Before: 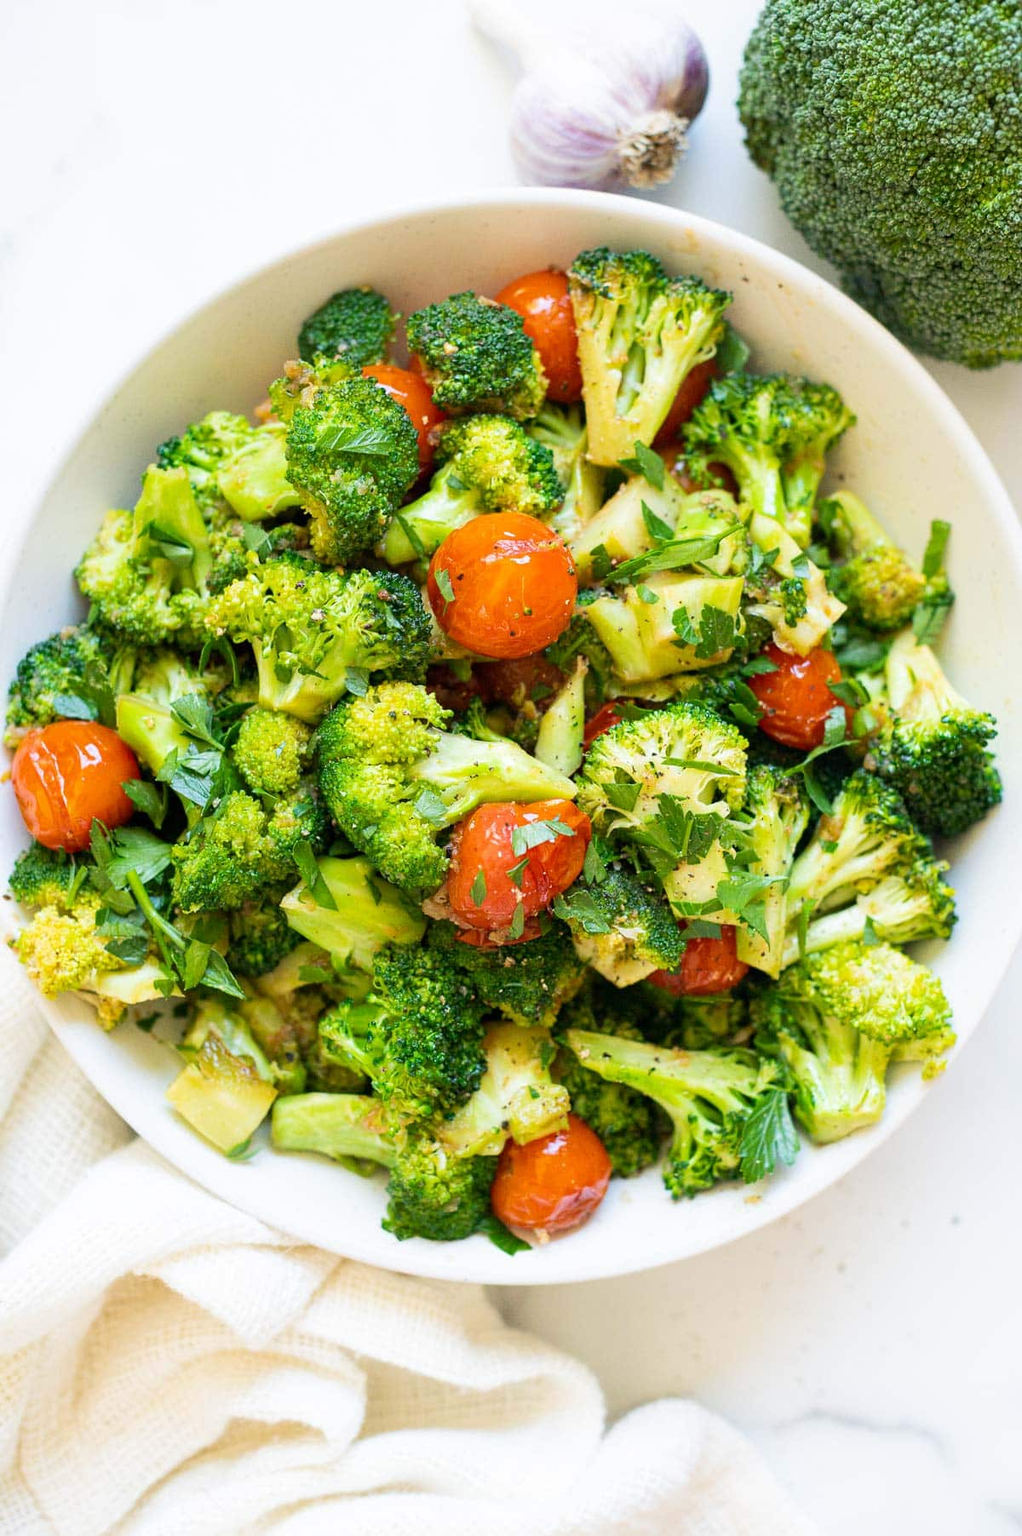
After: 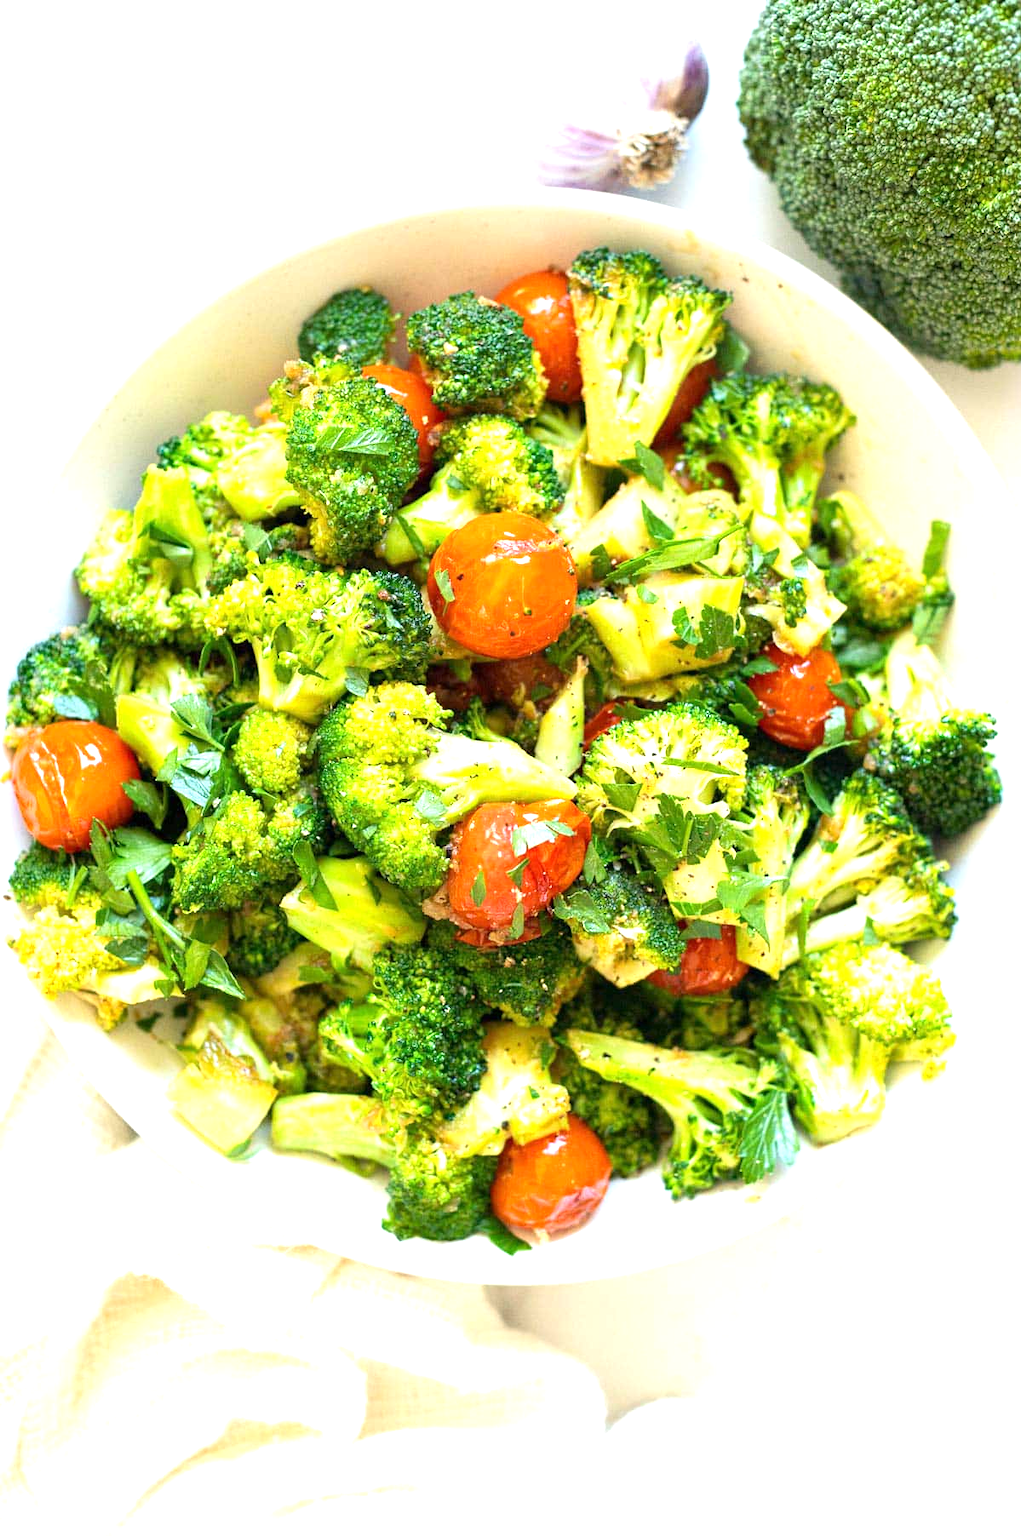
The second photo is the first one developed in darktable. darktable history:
exposure: exposure 0.778 EV, compensate highlight preservation false
